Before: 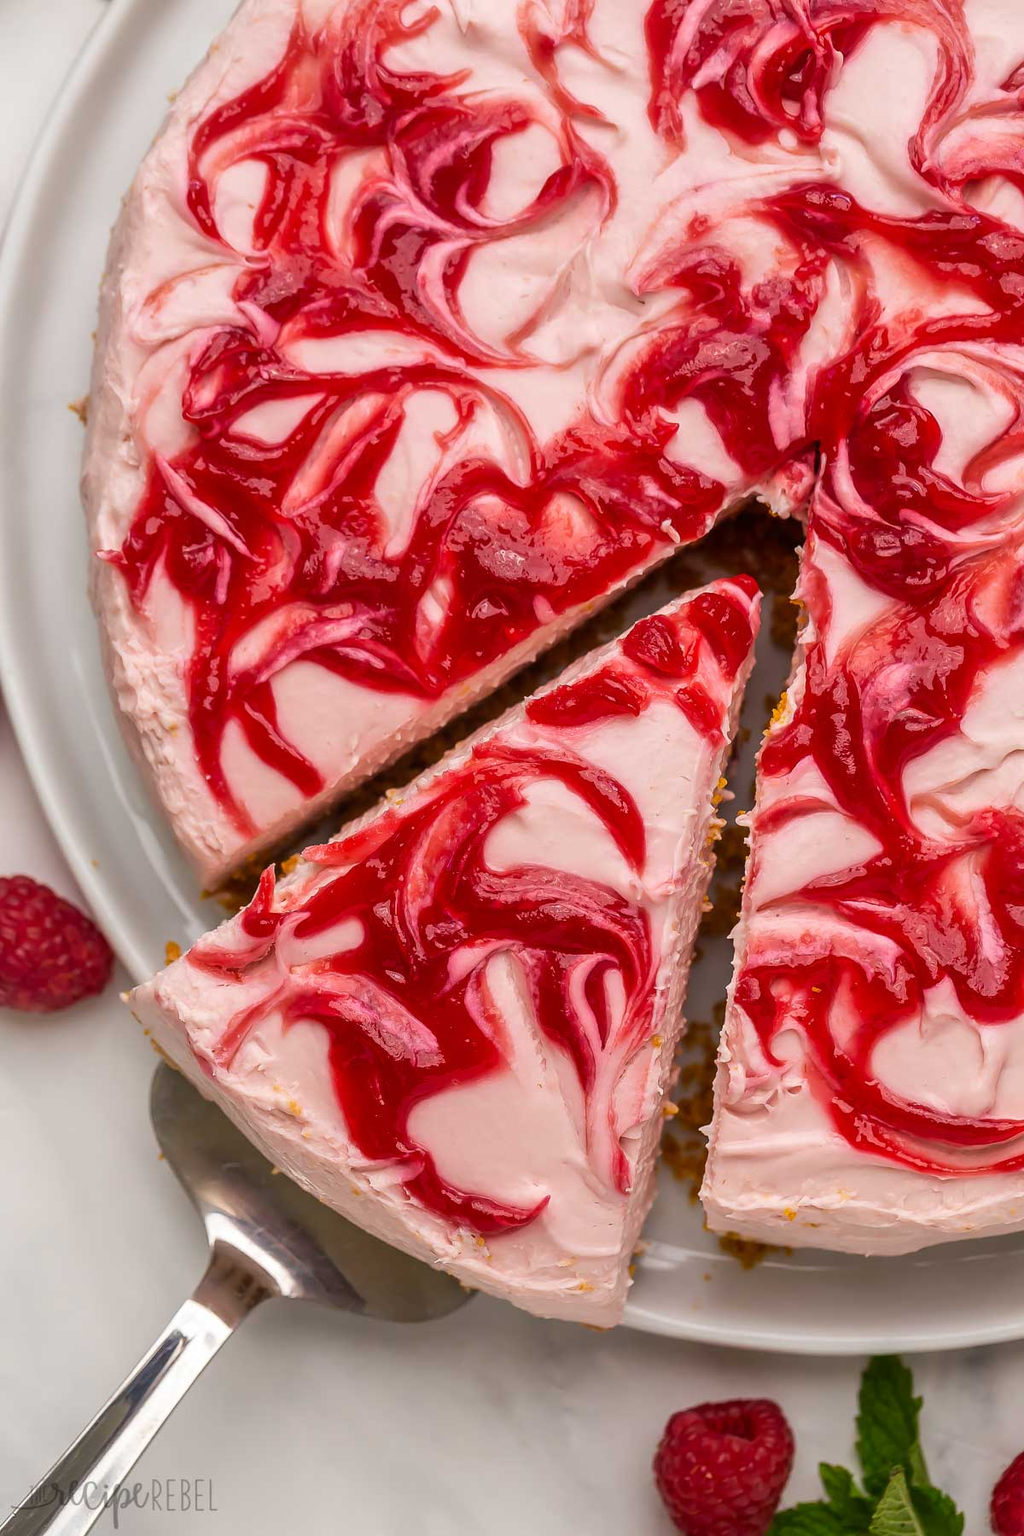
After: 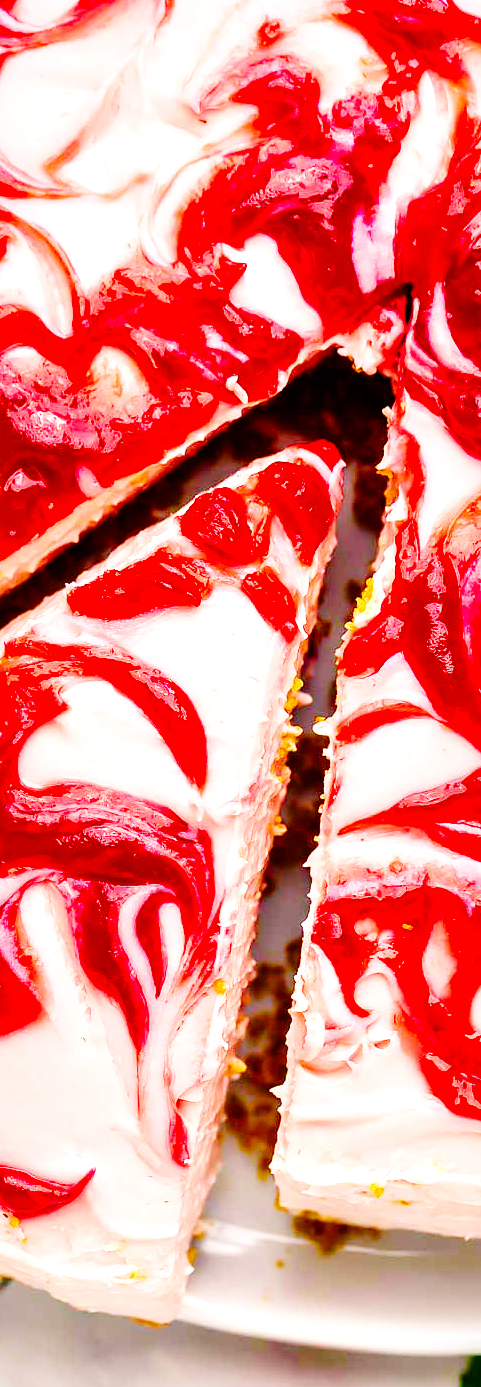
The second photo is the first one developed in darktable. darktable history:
tone equalizer: edges refinement/feathering 500, mask exposure compensation -1.57 EV, preserve details no
crop: left 45.822%, top 12.998%, right 14.018%, bottom 9.902%
color balance rgb: shadows lift › chroma 7.516%, shadows lift › hue 245.87°, power › hue 212.57°, linear chroma grading › global chroma 15.308%, perceptual saturation grading › global saturation 25.658%, perceptual saturation grading › highlights -50.442%, perceptual saturation grading › shadows 30.972%, perceptual brilliance grading › global brilliance 2.981%, perceptual brilliance grading › highlights -3.116%, perceptual brilliance grading › shadows 3.163%, global vibrance 14.808%
base curve: curves: ch0 [(0, 0) (0, 0) (0.002, 0.001) (0.008, 0.003) (0.019, 0.011) (0.037, 0.037) (0.064, 0.11) (0.102, 0.232) (0.152, 0.379) (0.216, 0.524) (0.296, 0.665) (0.394, 0.789) (0.512, 0.881) (0.651, 0.945) (0.813, 0.986) (1, 1)], preserve colors none
contrast brightness saturation: contrast 0.049
shadows and highlights: radius 95.57, shadows -14.43, white point adjustment 0.27, highlights 33.24, compress 48.6%, soften with gaussian
local contrast: mode bilateral grid, contrast 25, coarseness 61, detail 152%, midtone range 0.2
